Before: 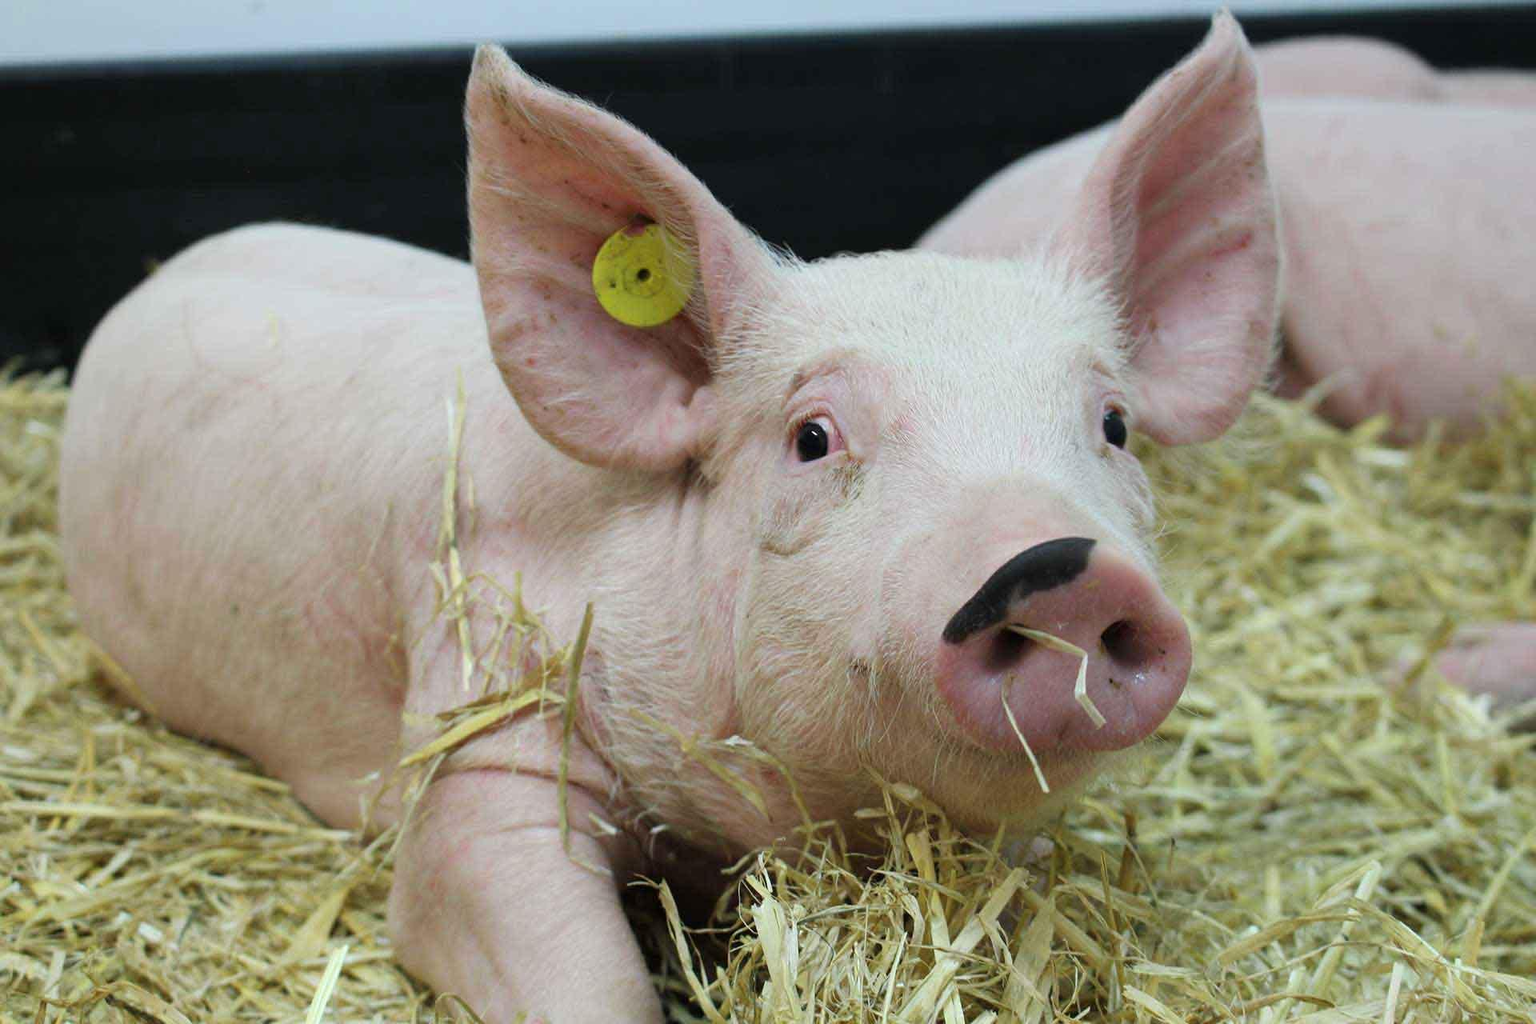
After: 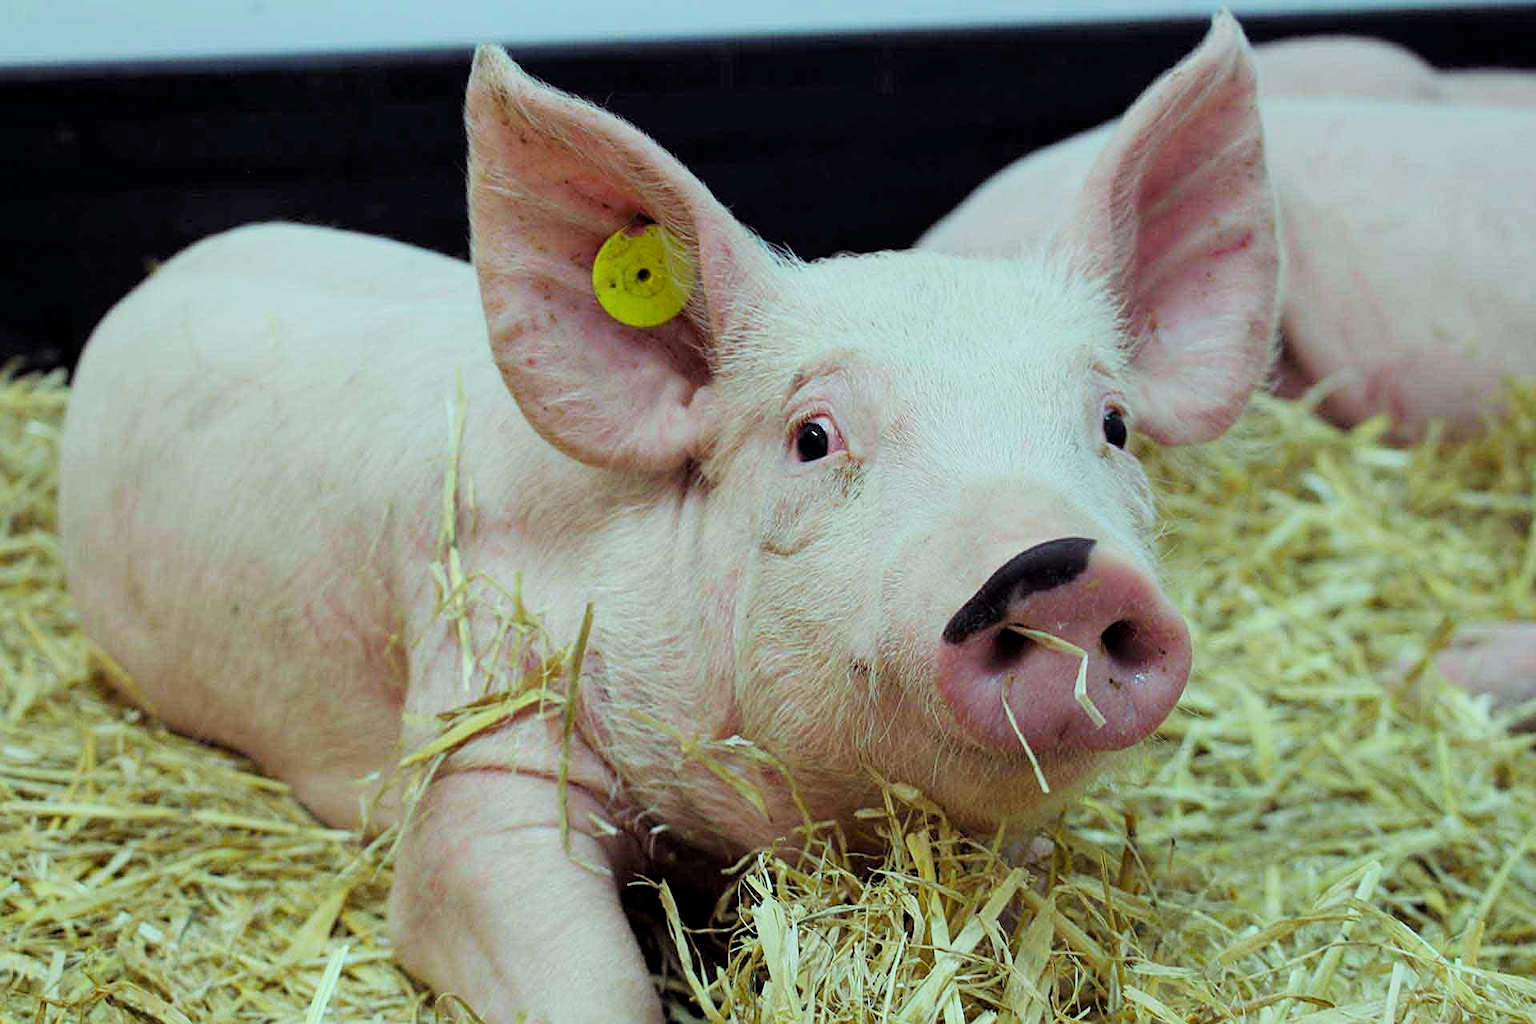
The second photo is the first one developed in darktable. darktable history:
filmic rgb: white relative exposure 3.8 EV, hardness 4.35
local contrast: highlights 100%, shadows 100%, detail 120%, midtone range 0.2
sharpen: on, module defaults
color balance rgb: shadows lift › luminance 0.49%, shadows lift › chroma 6.83%, shadows lift › hue 300.29°, power › hue 208.98°, highlights gain › luminance 20.24%, highlights gain › chroma 2.73%, highlights gain › hue 173.85°, perceptual saturation grading › global saturation 18.05%
